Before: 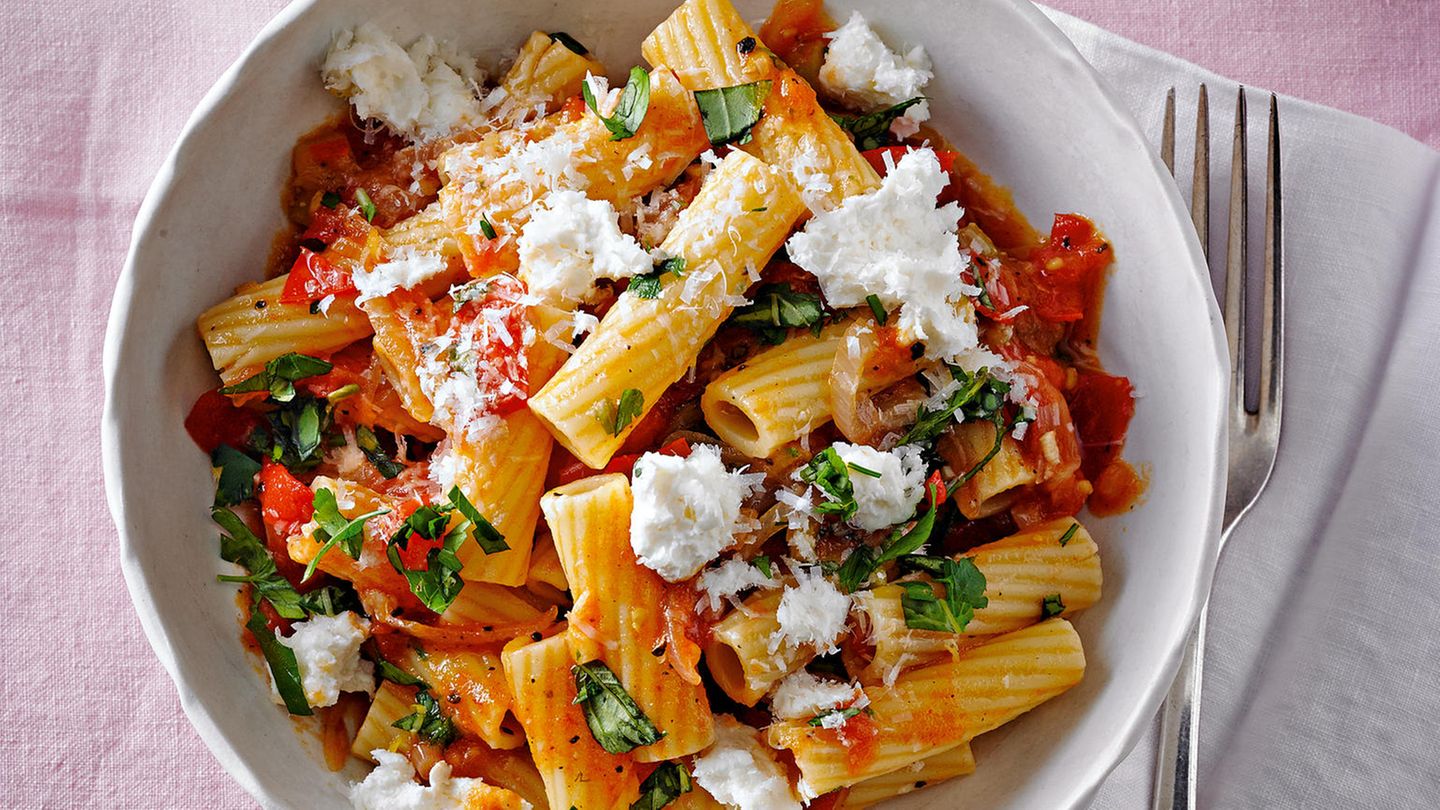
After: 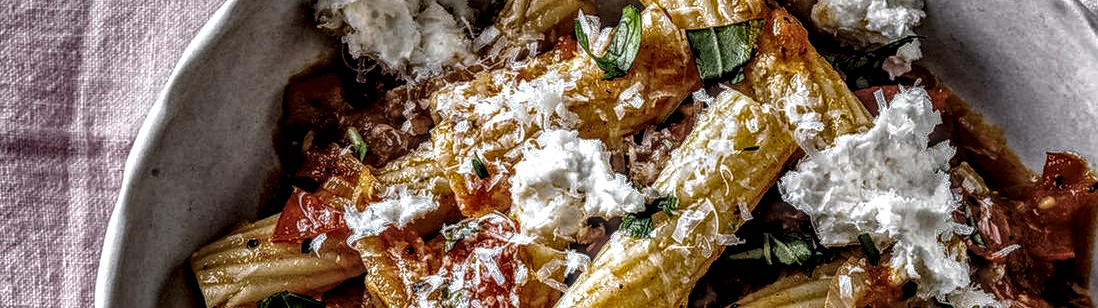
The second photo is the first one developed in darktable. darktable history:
levels: levels [0, 0.618, 1]
local contrast: highlights 0%, shadows 0%, detail 300%, midtone range 0.3
crop: left 0.579%, top 7.627%, right 23.167%, bottom 54.275%
